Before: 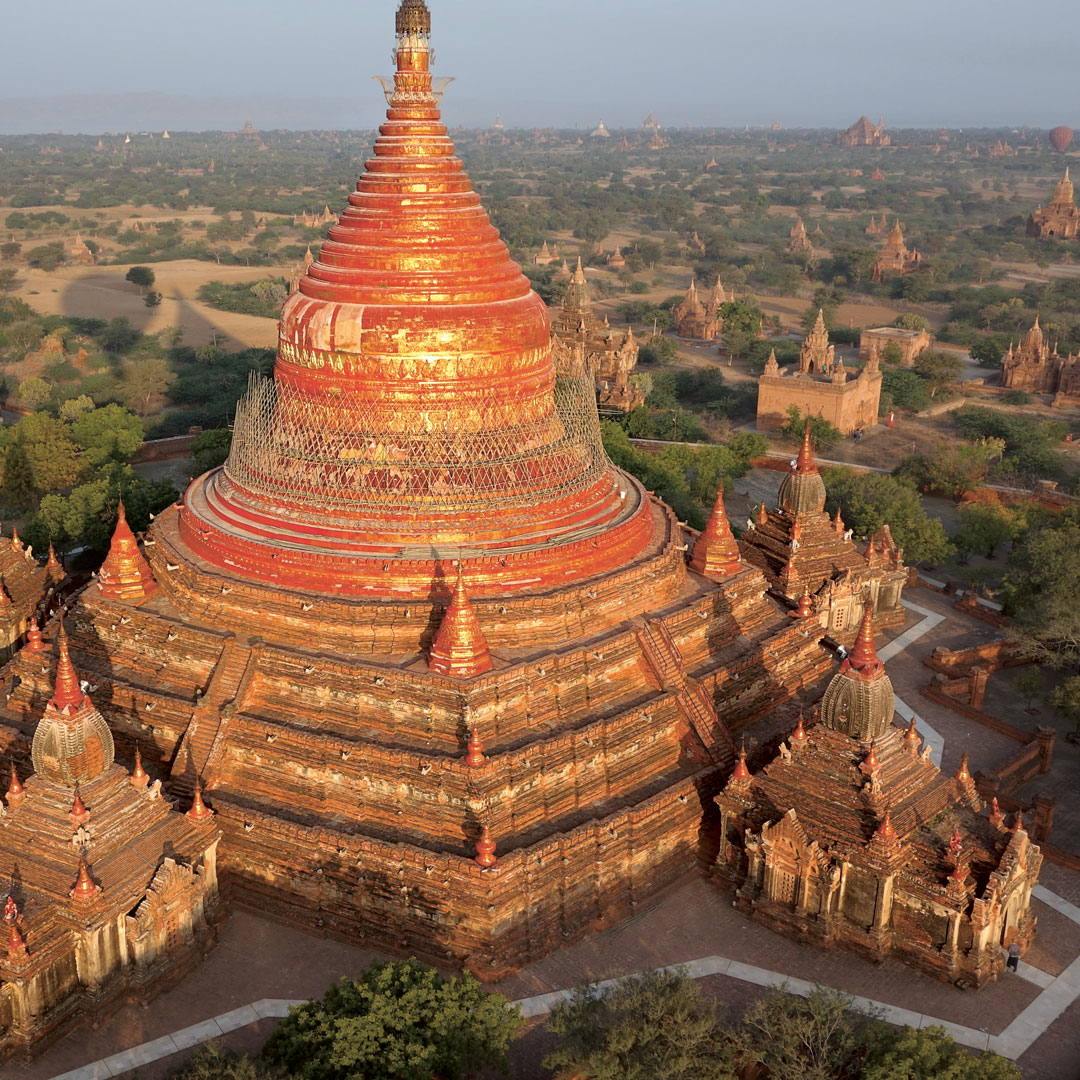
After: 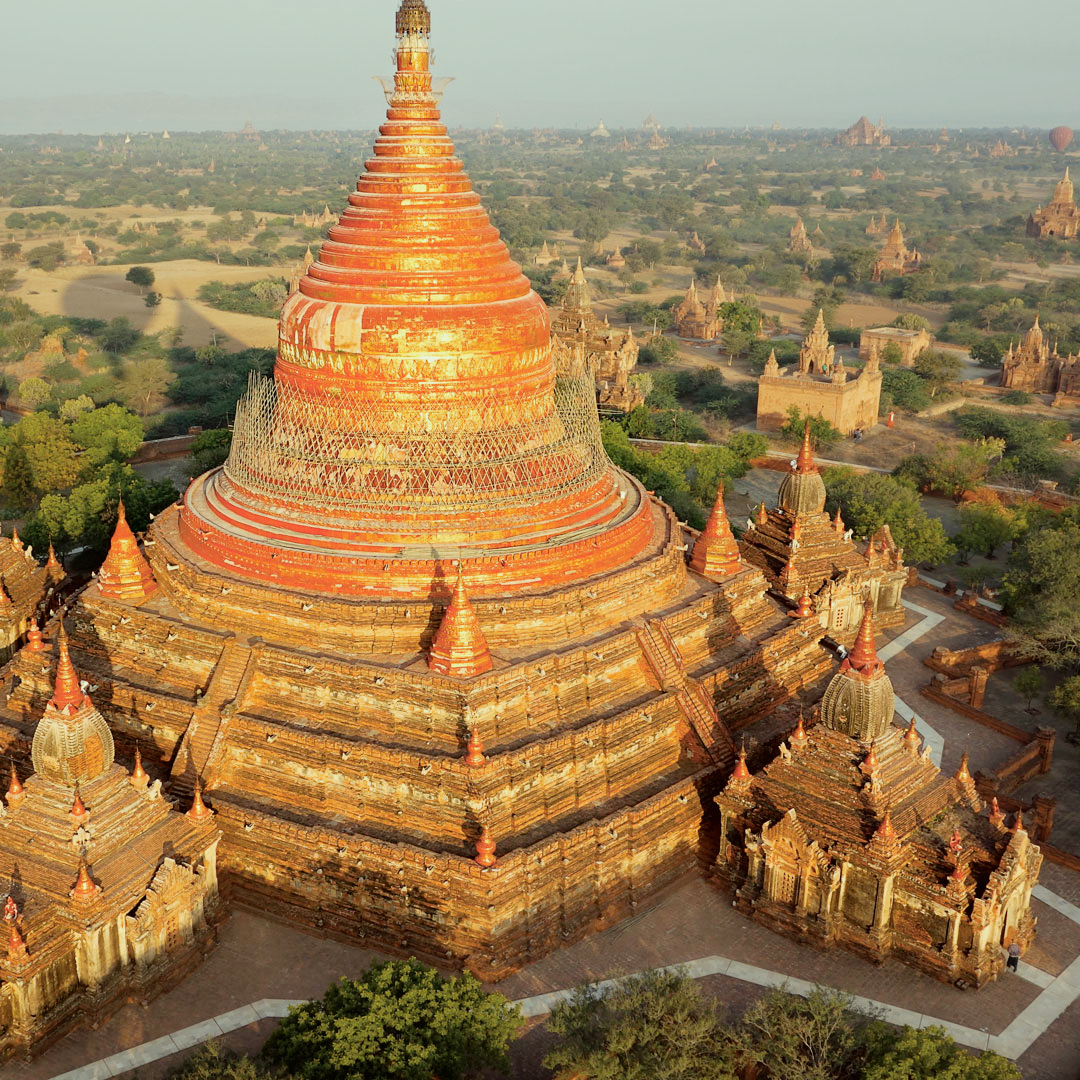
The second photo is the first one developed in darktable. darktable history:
tone curve: curves: ch0 [(0, 0.005) (0.103, 0.097) (0.18, 0.207) (0.384, 0.465) (0.491, 0.585) (0.629, 0.726) (0.84, 0.866) (1, 0.947)]; ch1 [(0, 0) (0.172, 0.123) (0.324, 0.253) (0.396, 0.388) (0.478, 0.461) (0.499, 0.497) (0.532, 0.515) (0.57, 0.584) (0.635, 0.675) (0.805, 0.892) (1, 1)]; ch2 [(0, 0) (0.411, 0.424) (0.496, 0.501) (0.515, 0.507) (0.553, 0.562) (0.604, 0.642) (0.708, 0.768) (0.839, 0.916) (1, 1)], preserve colors none
color correction: highlights a* -5.79, highlights b* 11.05
